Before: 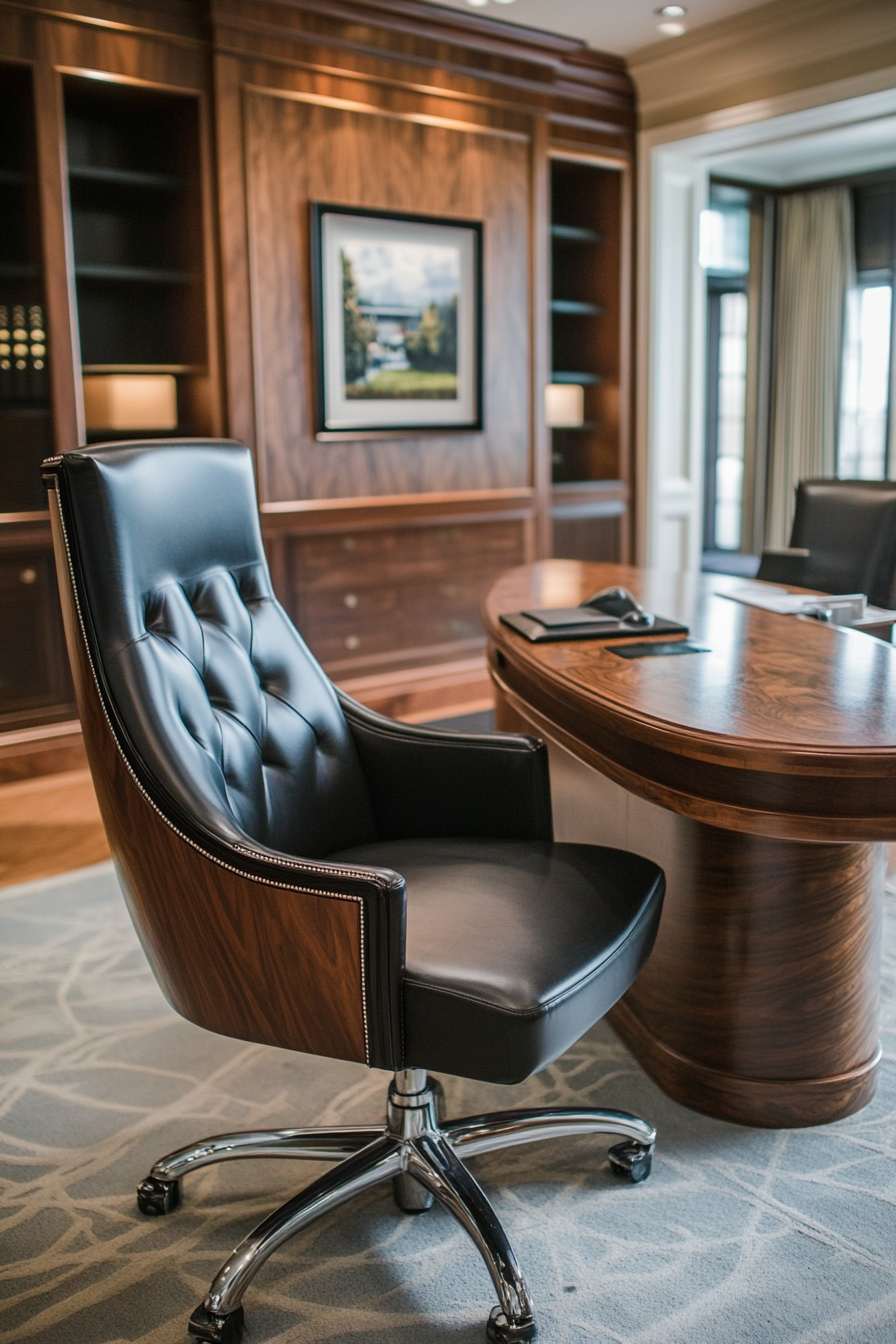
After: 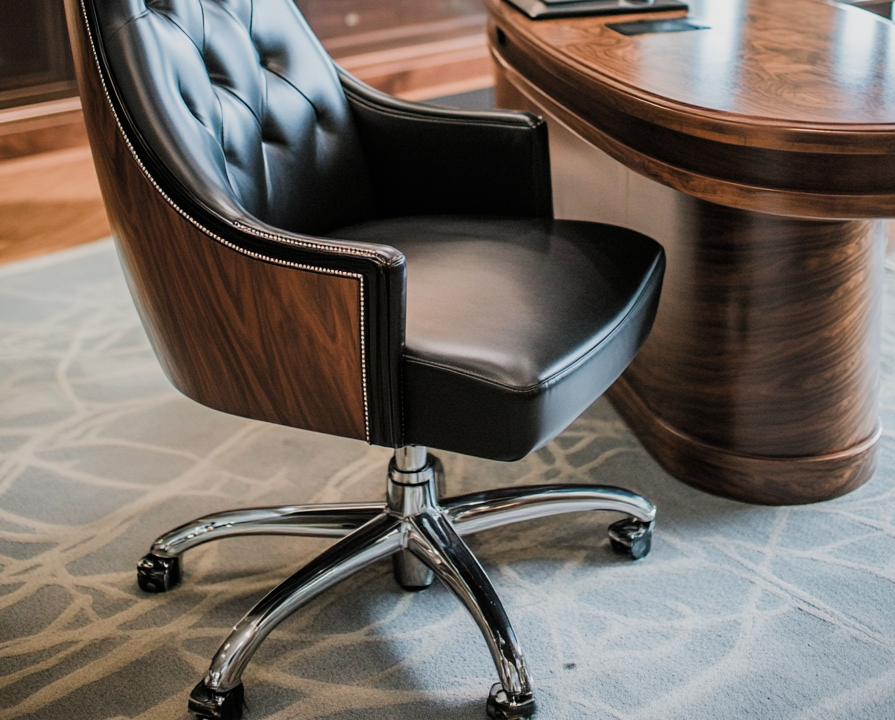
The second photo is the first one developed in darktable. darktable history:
exposure: exposure 0.505 EV, compensate highlight preservation false
sharpen: radius 5.311, amount 0.315, threshold 26.66
filmic rgb: black relative exposure -7.81 EV, white relative exposure 4.3 EV, hardness 3.85, color science v4 (2020)
crop and rotate: top 46.394%, right 0.008%
